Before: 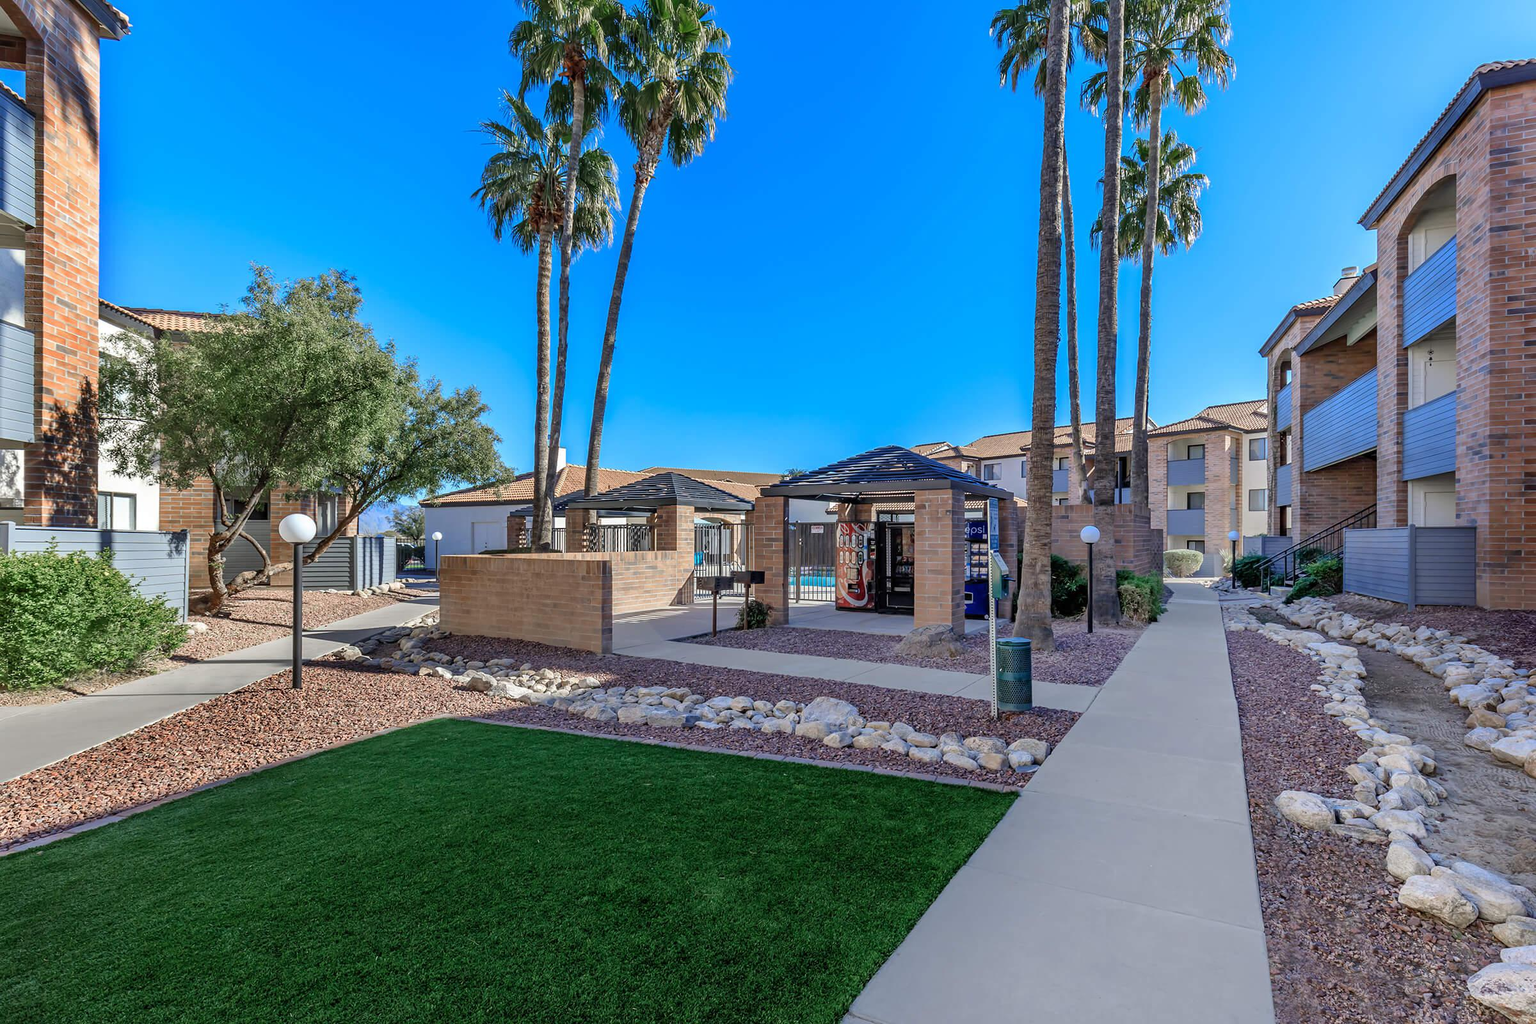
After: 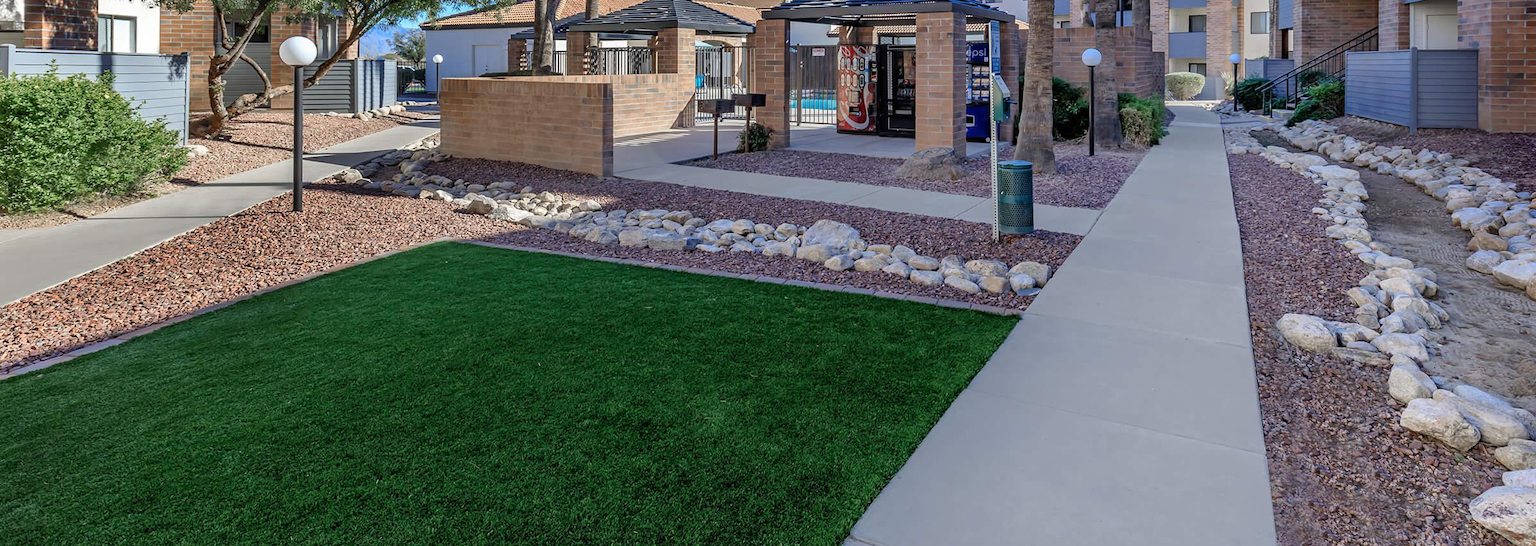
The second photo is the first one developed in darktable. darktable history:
crop and rotate: top 46.655%, right 0.104%
